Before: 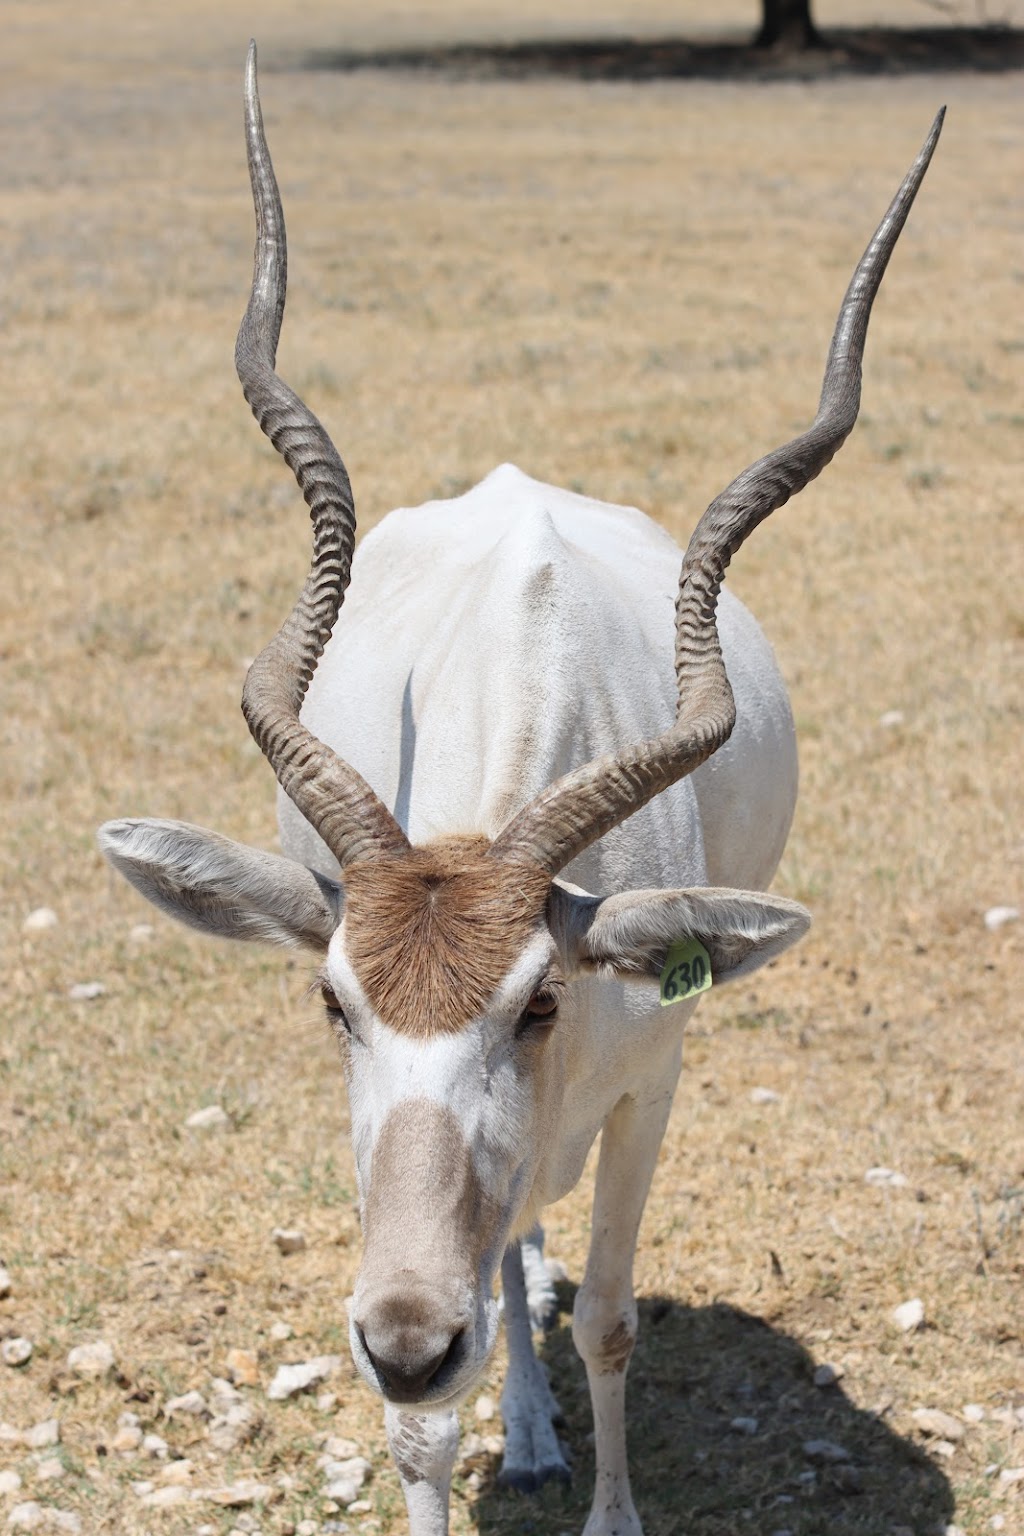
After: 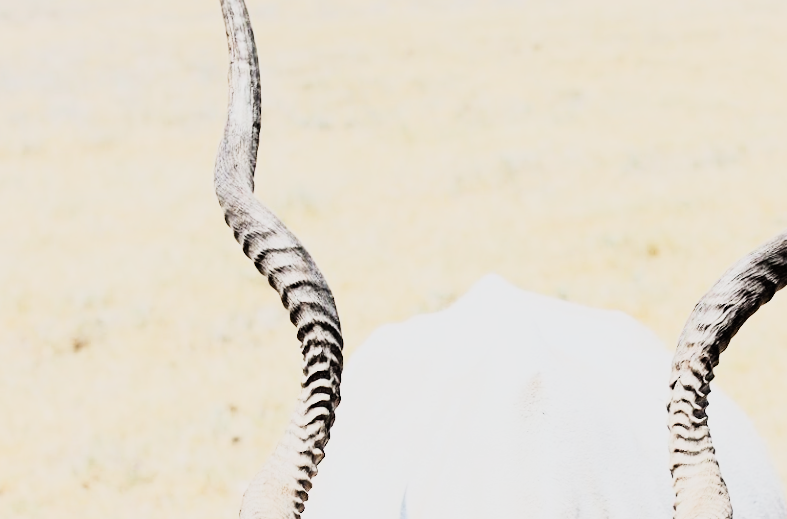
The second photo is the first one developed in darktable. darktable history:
crop: left 0.579%, top 7.627%, right 23.167%, bottom 54.275%
rgb curve: curves: ch0 [(0, 0) (0.21, 0.15) (0.24, 0.21) (0.5, 0.75) (0.75, 0.96) (0.89, 0.99) (1, 1)]; ch1 [(0, 0.02) (0.21, 0.13) (0.25, 0.2) (0.5, 0.67) (0.75, 0.9) (0.89, 0.97) (1, 1)]; ch2 [(0, 0.02) (0.21, 0.13) (0.25, 0.2) (0.5, 0.67) (0.75, 0.9) (0.89, 0.97) (1, 1)], compensate middle gray true
sigmoid: contrast 1.7, skew 0.1, preserve hue 0%, red attenuation 0.1, red rotation 0.035, green attenuation 0.1, green rotation -0.017, blue attenuation 0.15, blue rotation -0.052, base primaries Rec2020
rotate and perspective: rotation -3°, crop left 0.031, crop right 0.968, crop top 0.07, crop bottom 0.93
